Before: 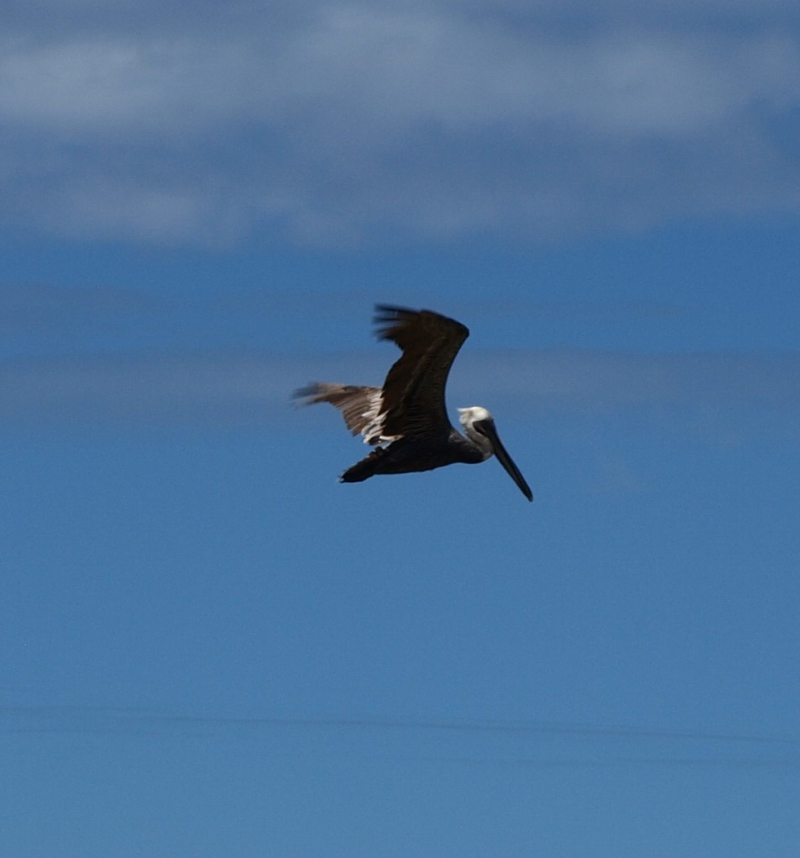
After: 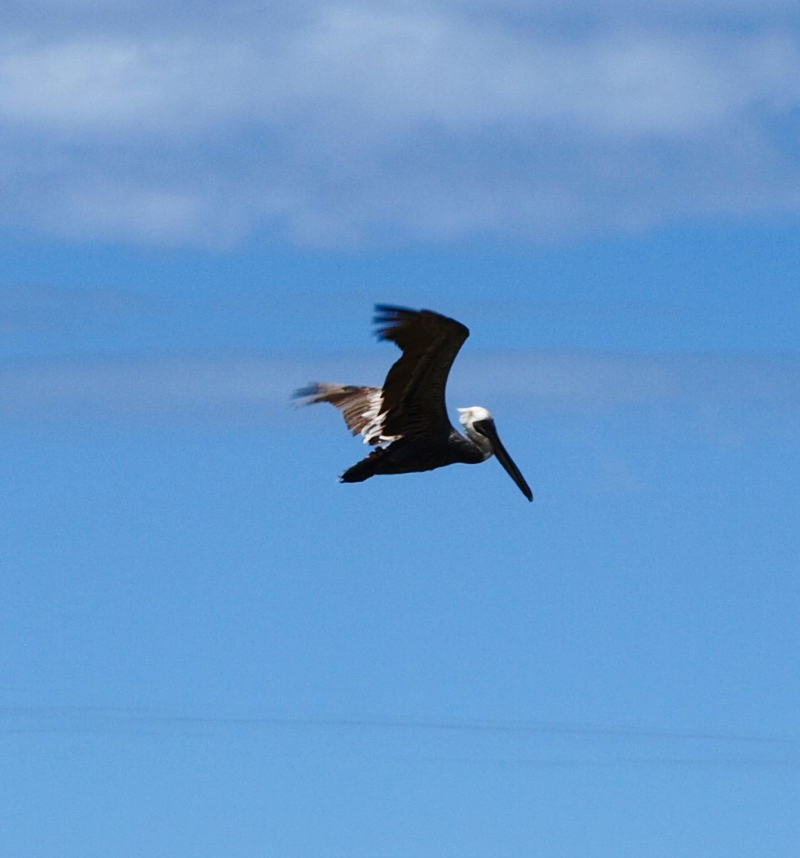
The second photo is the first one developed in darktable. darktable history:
base curve: curves: ch0 [(0, 0) (0.028, 0.03) (0.121, 0.232) (0.46, 0.748) (0.859, 0.968) (1, 1)], preserve colors none
white balance: red 0.98, blue 1.034
